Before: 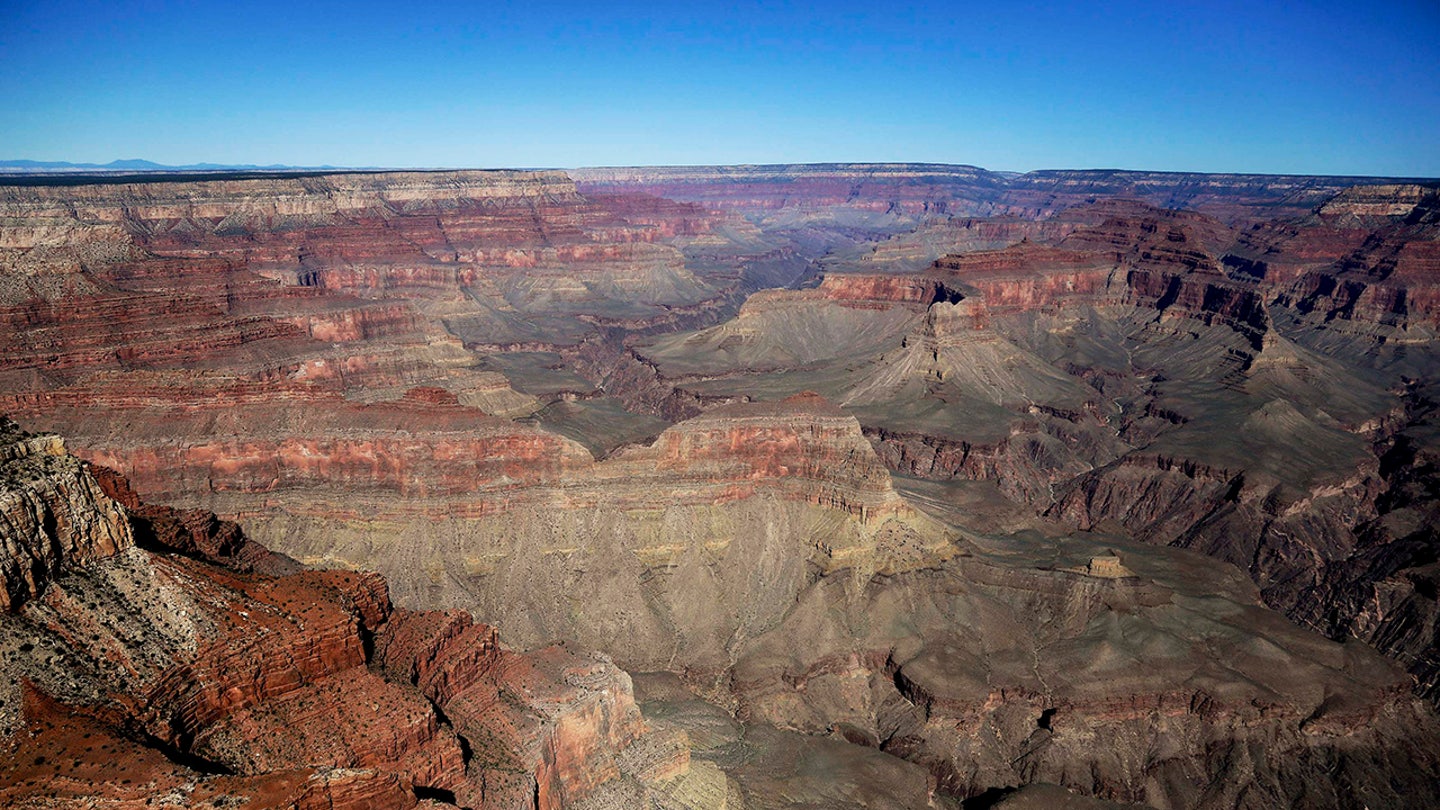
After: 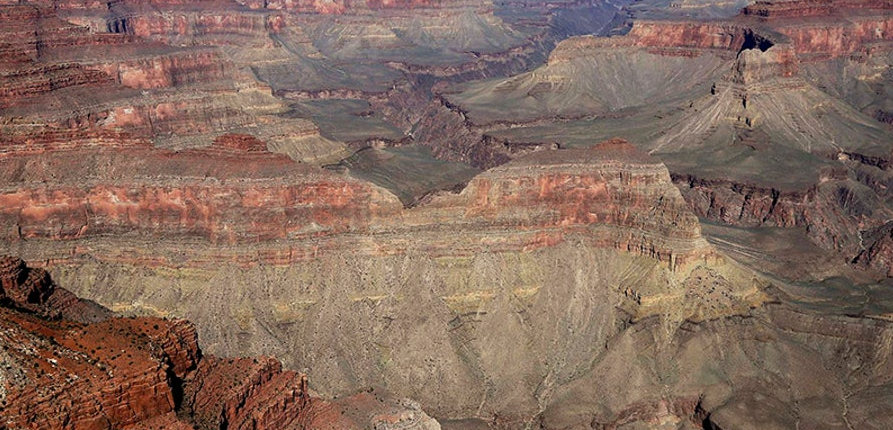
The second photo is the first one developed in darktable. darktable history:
crop: left 13.312%, top 31.28%, right 24.627%, bottom 15.582%
contrast equalizer: y [[0.5 ×6], [0.5 ×6], [0.5, 0.5, 0.501, 0.545, 0.707, 0.863], [0 ×6], [0 ×6]]
